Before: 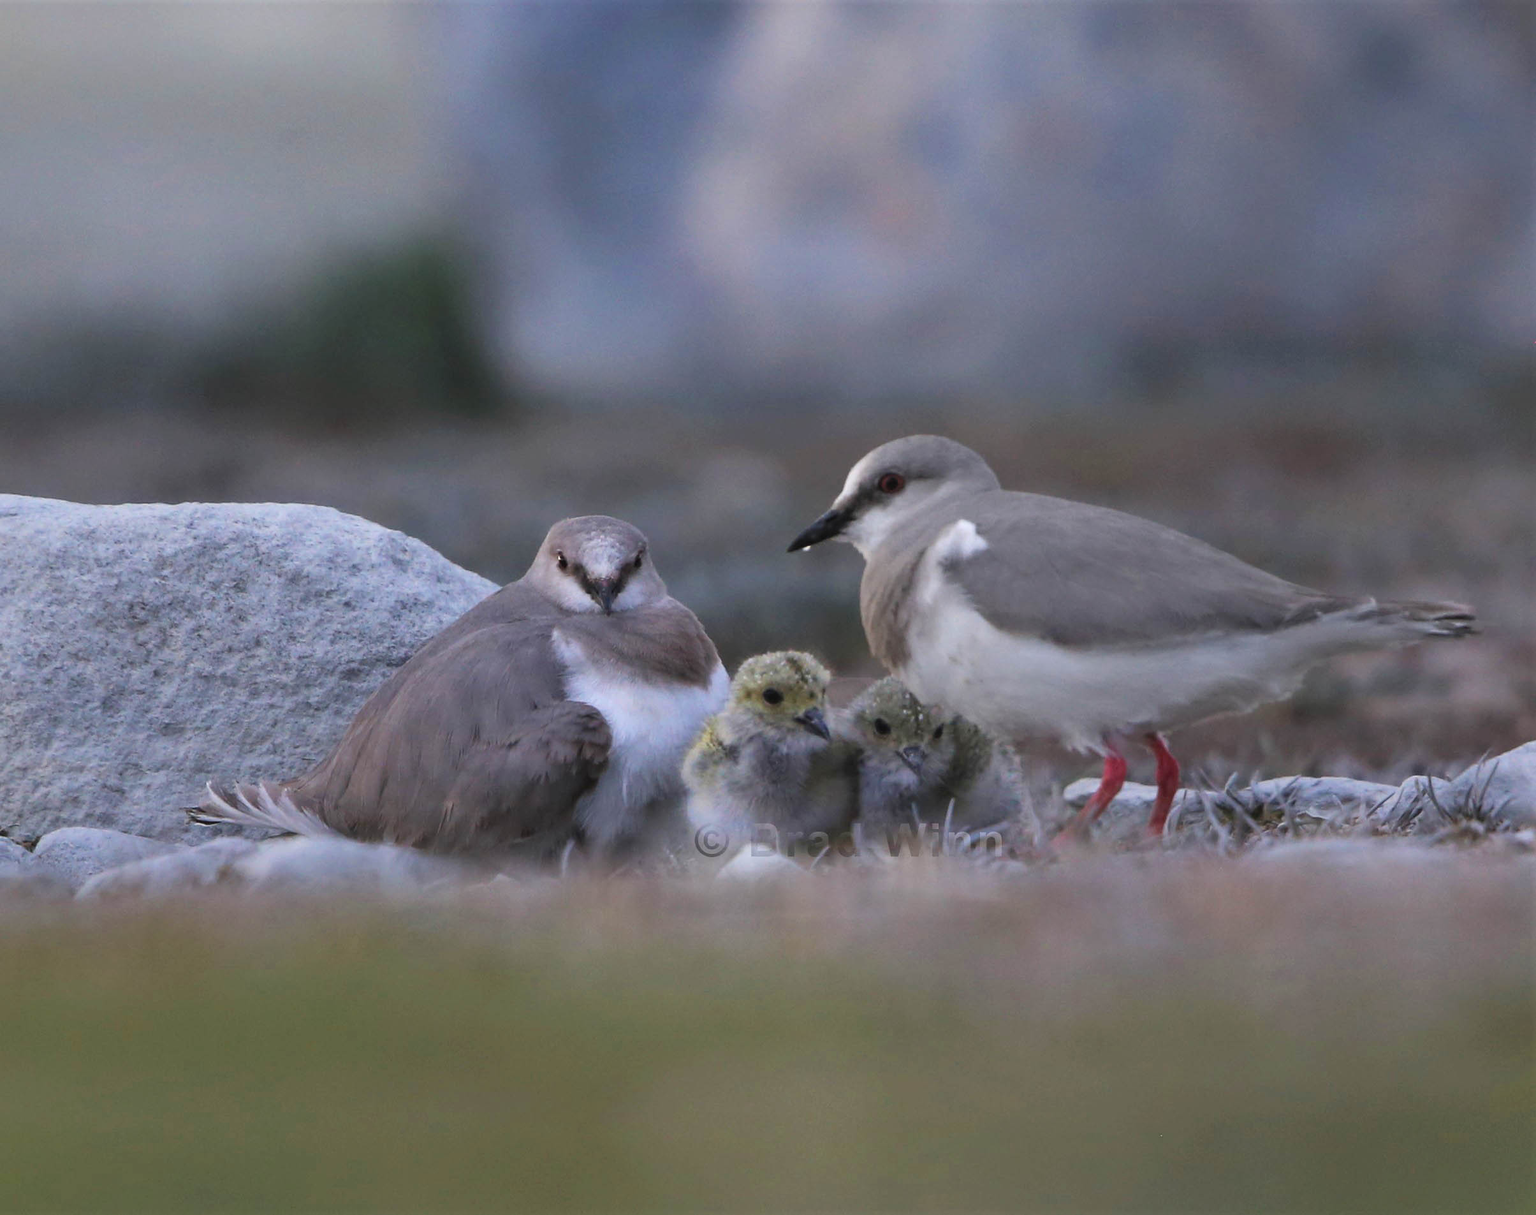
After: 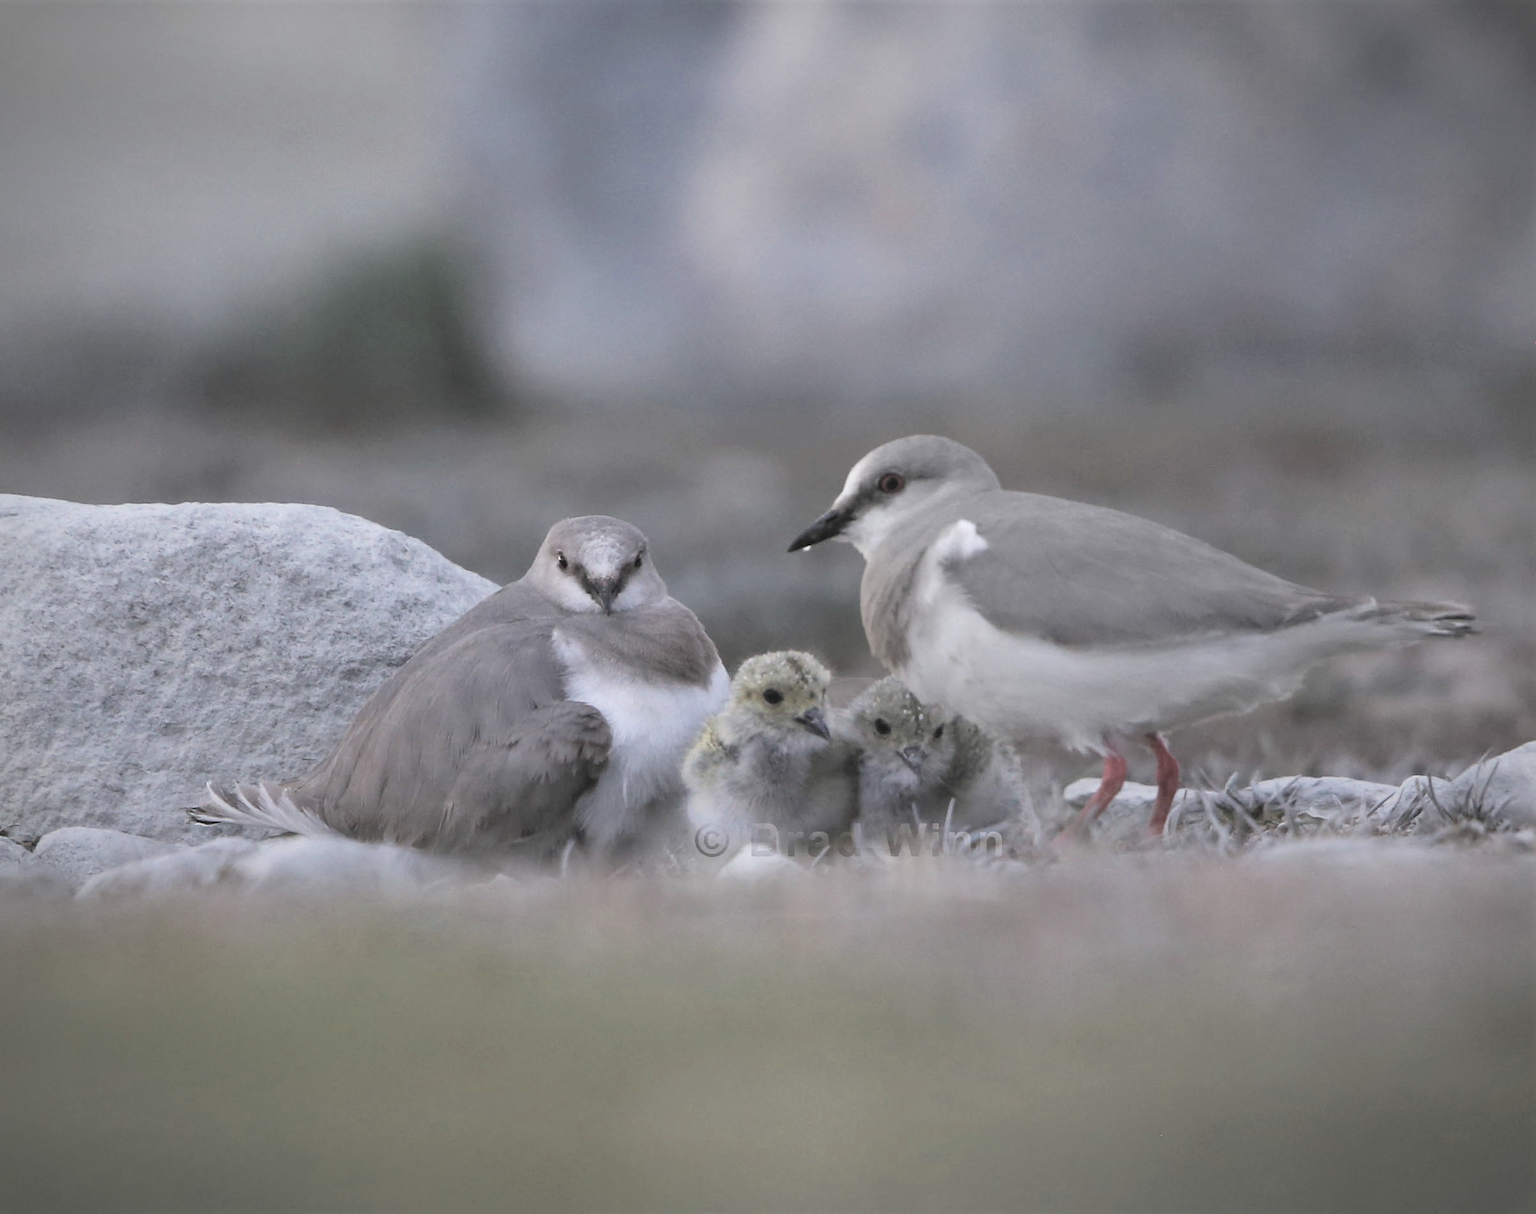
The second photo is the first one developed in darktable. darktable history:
vignetting: fall-off start 87%, automatic ratio true
contrast brightness saturation: brightness 0.18, saturation -0.5
